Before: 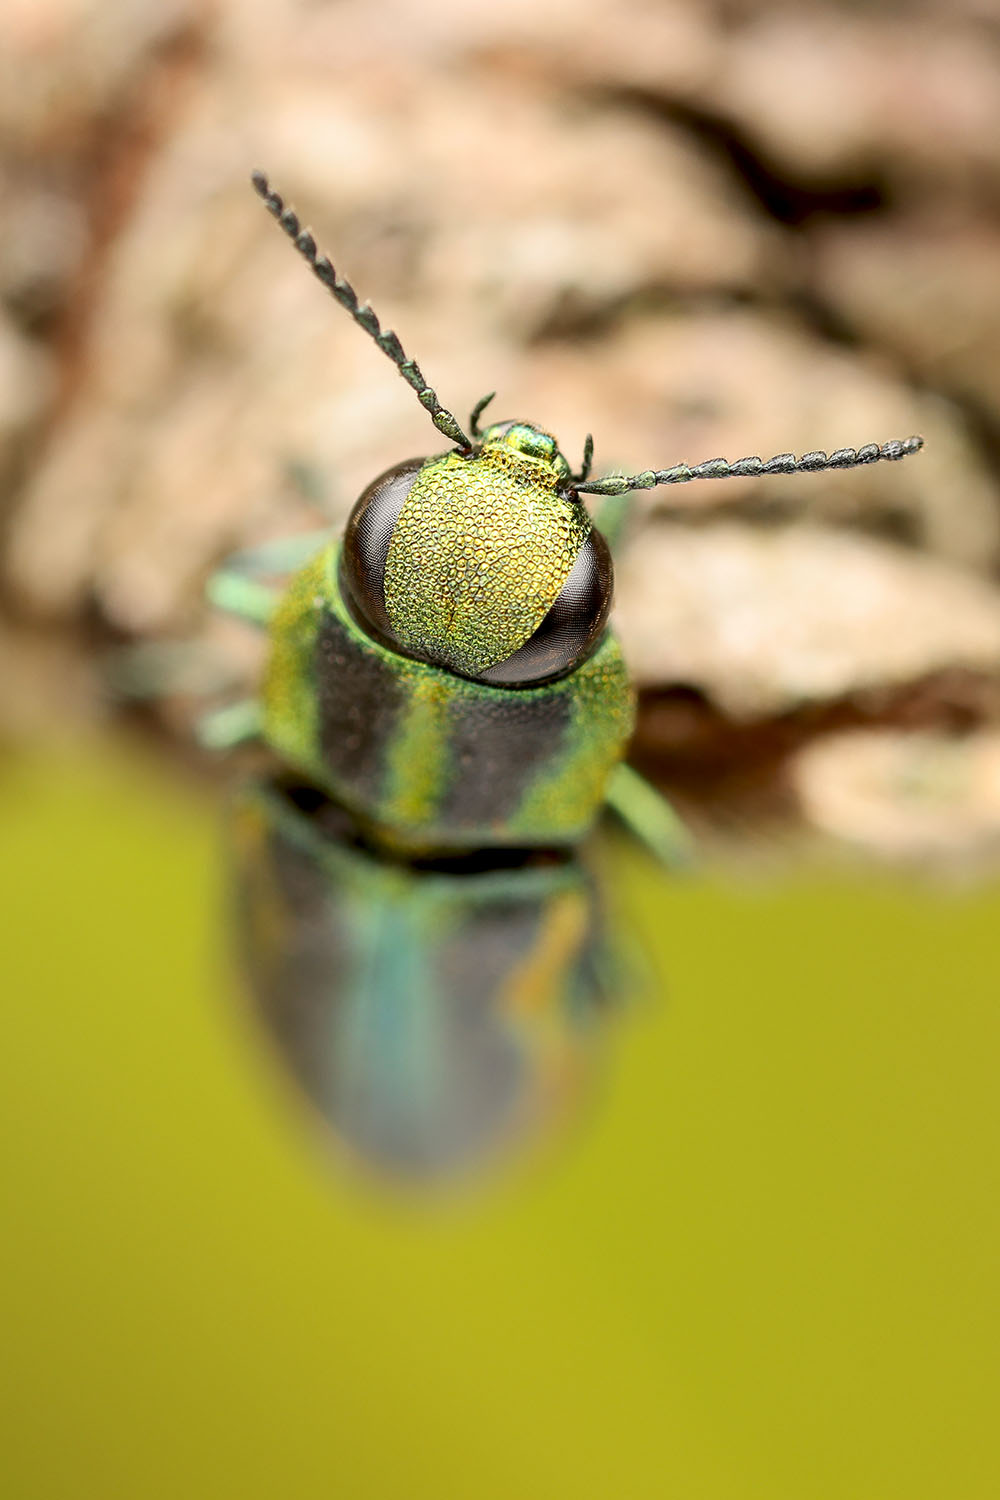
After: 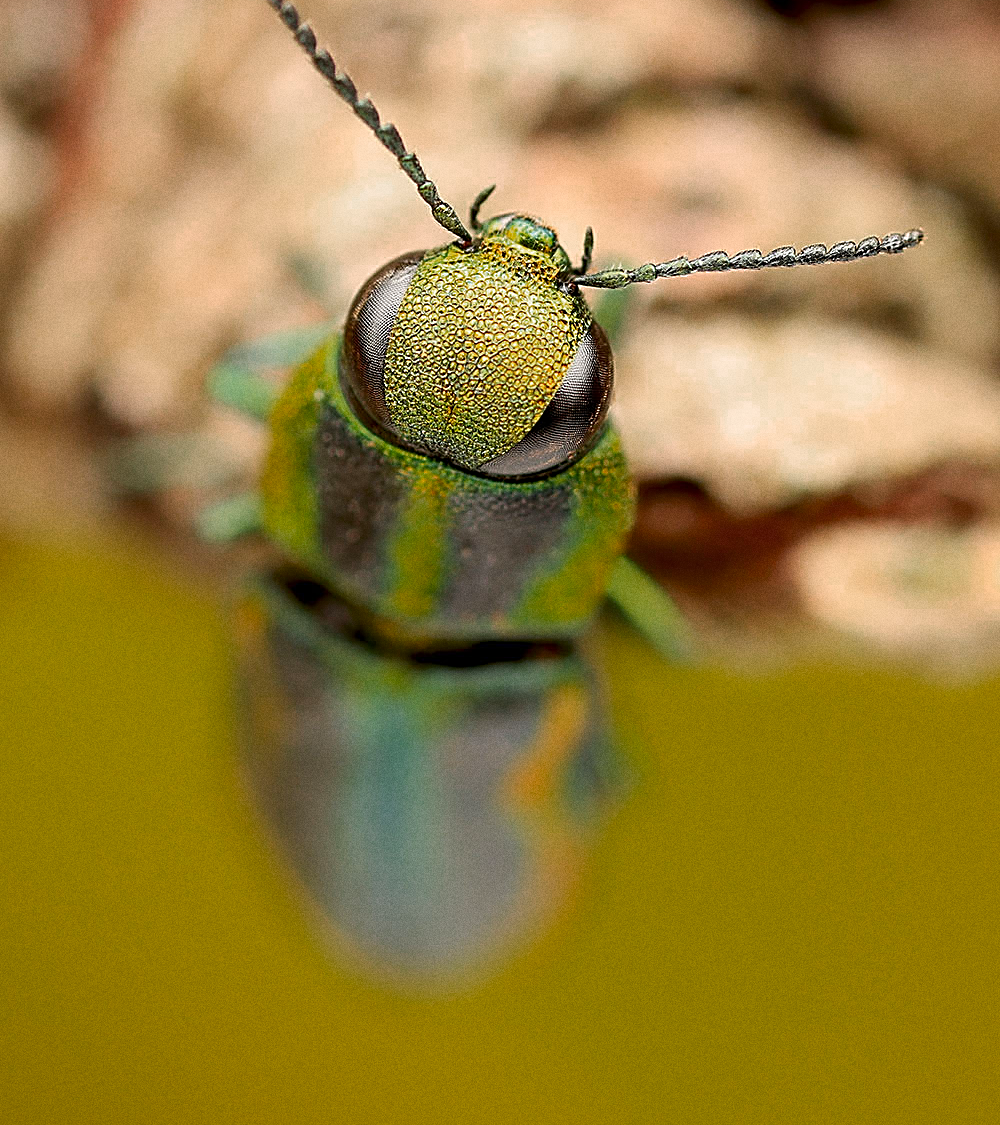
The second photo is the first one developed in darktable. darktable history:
crop: top 13.819%, bottom 11.169%
color zones: curves: ch0 [(0, 0.553) (0.123, 0.58) (0.23, 0.419) (0.468, 0.155) (0.605, 0.132) (0.723, 0.063) (0.833, 0.172) (0.921, 0.468)]; ch1 [(0.025, 0.645) (0.229, 0.584) (0.326, 0.551) (0.537, 0.446) (0.599, 0.911) (0.708, 1) (0.805, 0.944)]; ch2 [(0.086, 0.468) (0.254, 0.464) (0.638, 0.564) (0.702, 0.592) (0.768, 0.564)]
sharpen: amount 0.901
grain: coarseness 0.09 ISO
